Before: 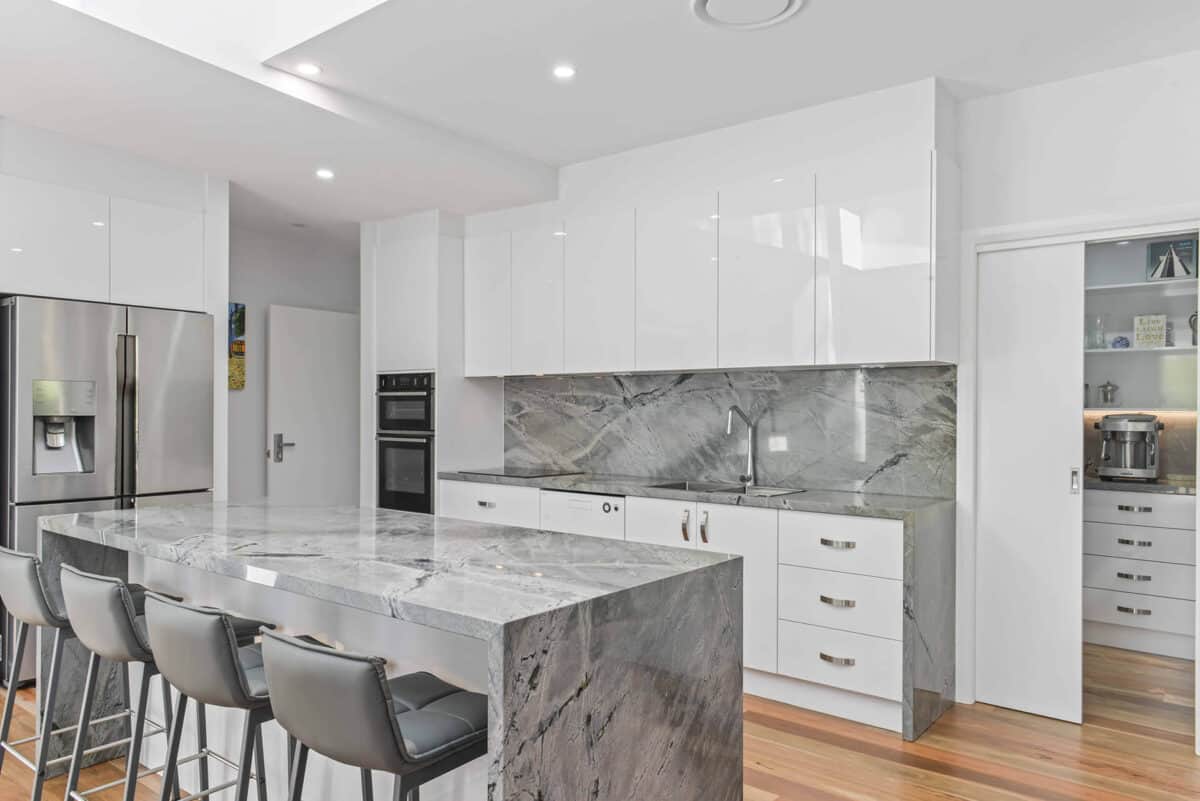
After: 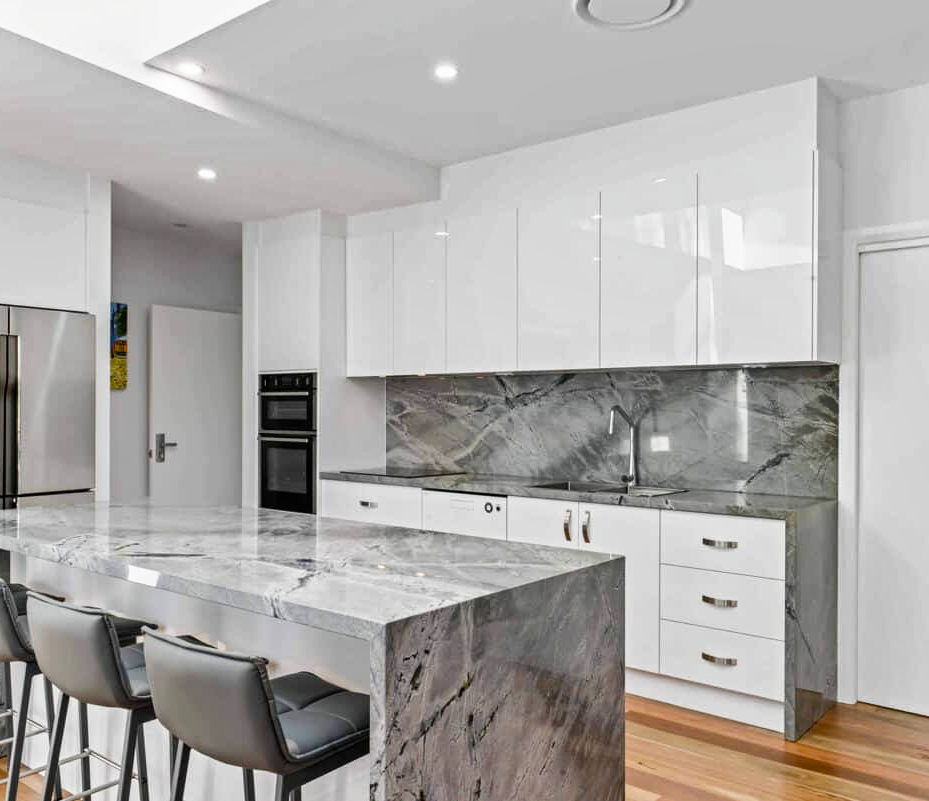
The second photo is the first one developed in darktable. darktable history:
shadows and highlights: soften with gaussian
filmic rgb: black relative exposure -8.7 EV, white relative exposure 2.7 EV, threshold 3 EV, target black luminance 0%, hardness 6.25, latitude 75%, contrast 1.325, highlights saturation mix -5%, preserve chrominance no, color science v5 (2021), iterations of high-quality reconstruction 0, enable highlight reconstruction true
color balance rgb: perceptual saturation grading › global saturation 20%, perceptual saturation grading › highlights -25%, perceptual saturation grading › shadows 25%
crop: left 9.88%, right 12.664%
